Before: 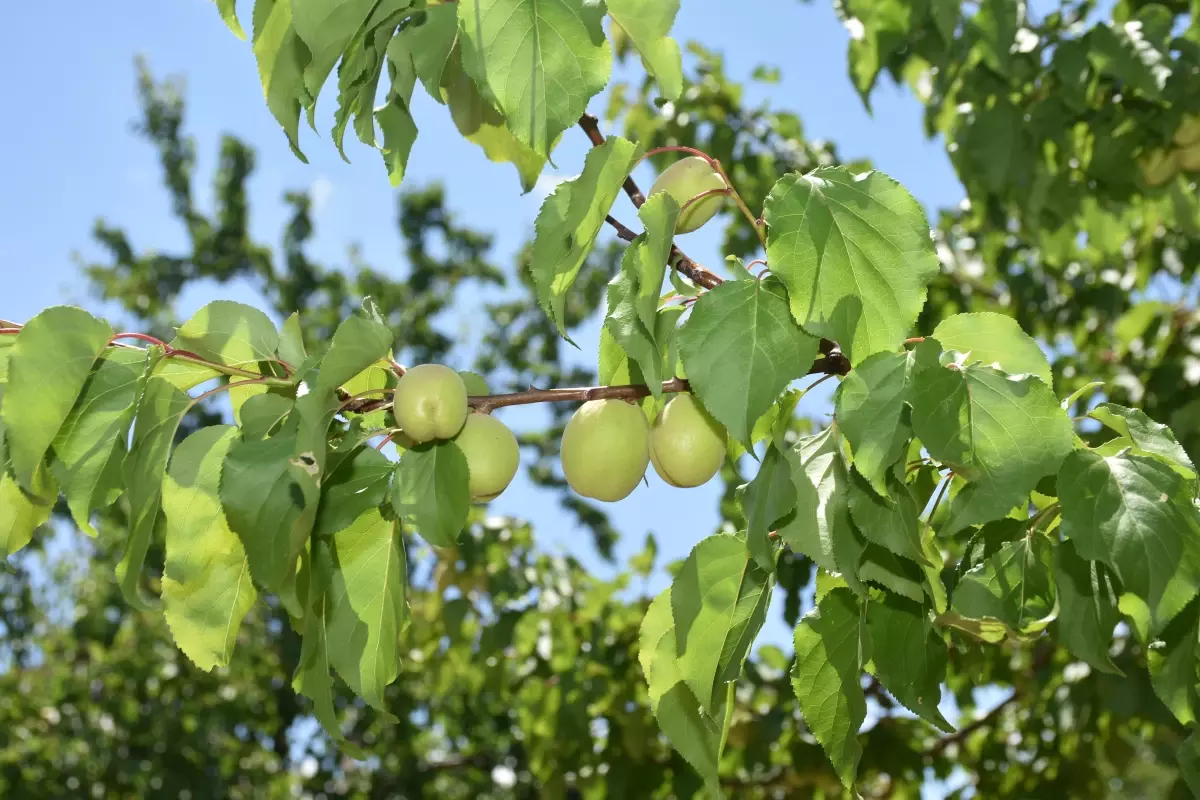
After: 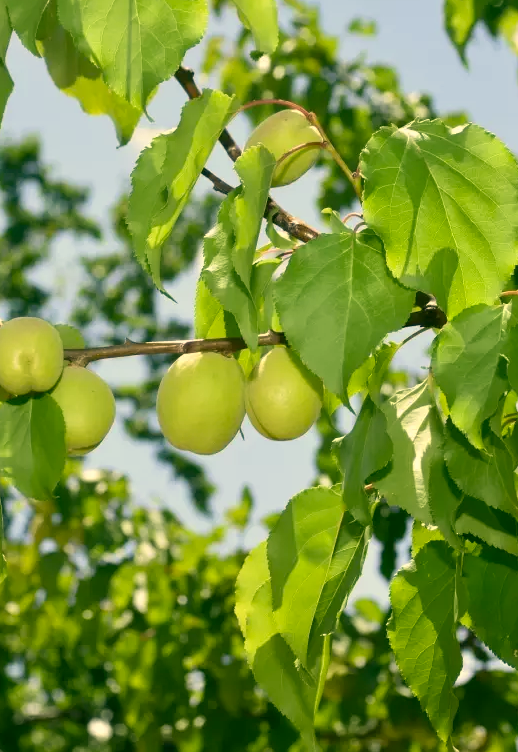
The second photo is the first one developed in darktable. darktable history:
crop: left 33.727%, top 5.961%, right 23.053%
levels: mode automatic, levels [0, 0.618, 1]
color correction: highlights a* 4.8, highlights b* 24.25, shadows a* -15.71, shadows b* 3.87
